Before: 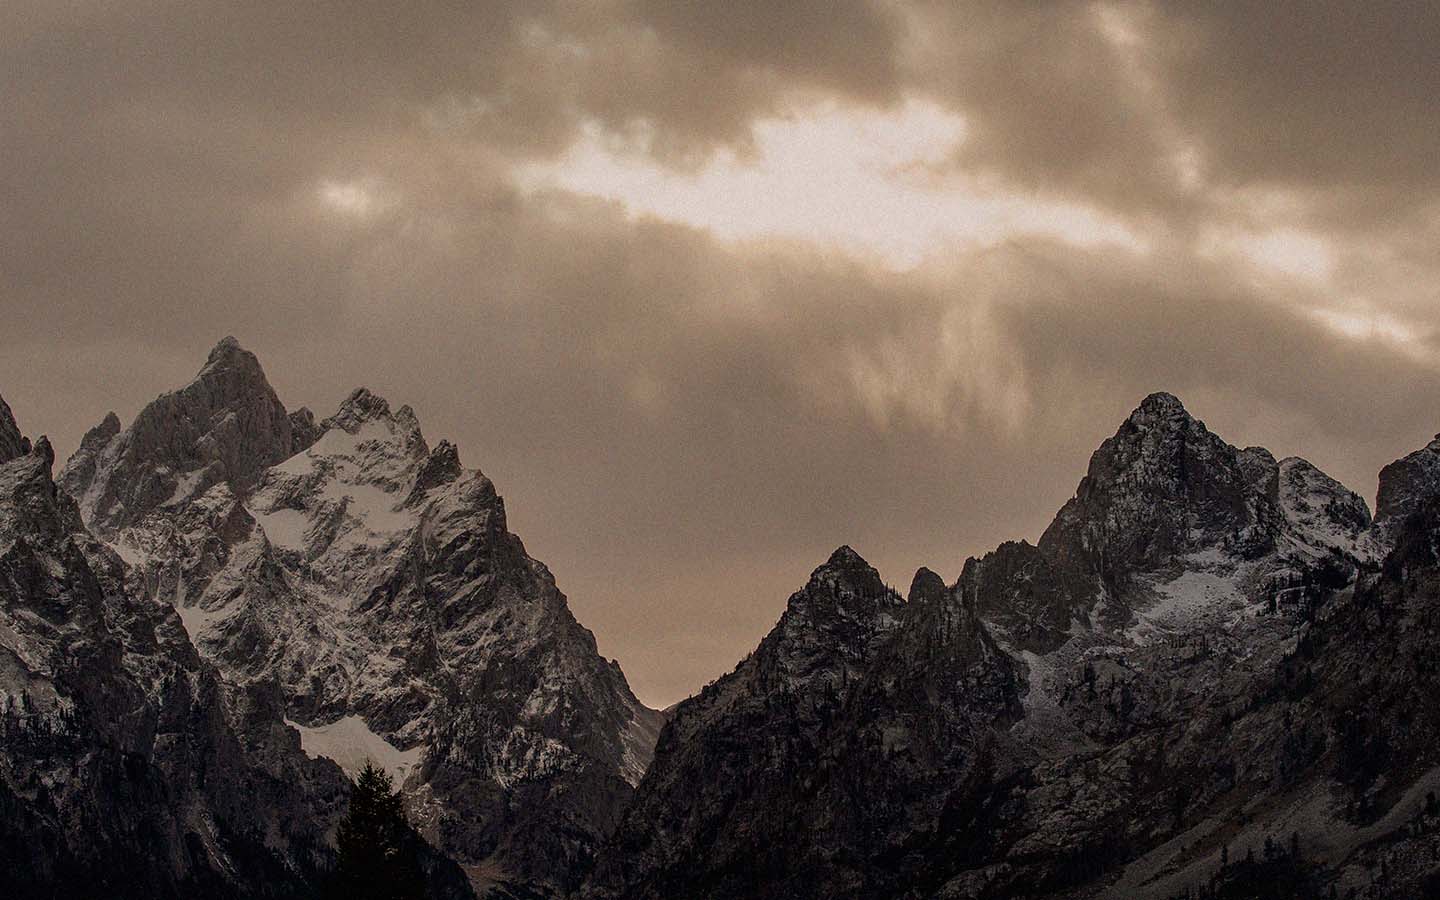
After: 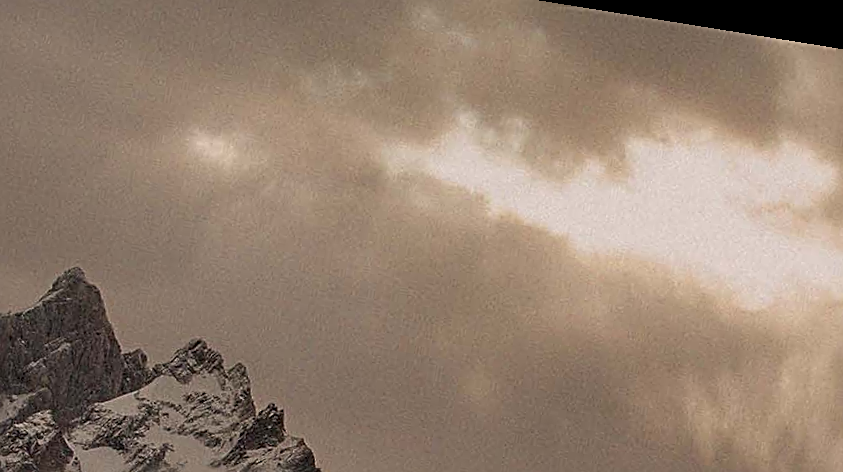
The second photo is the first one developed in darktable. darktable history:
crop: left 15.306%, top 9.065%, right 30.789%, bottom 48.638%
sharpen: radius 2.676, amount 0.669
rotate and perspective: rotation 9.12°, automatic cropping off
